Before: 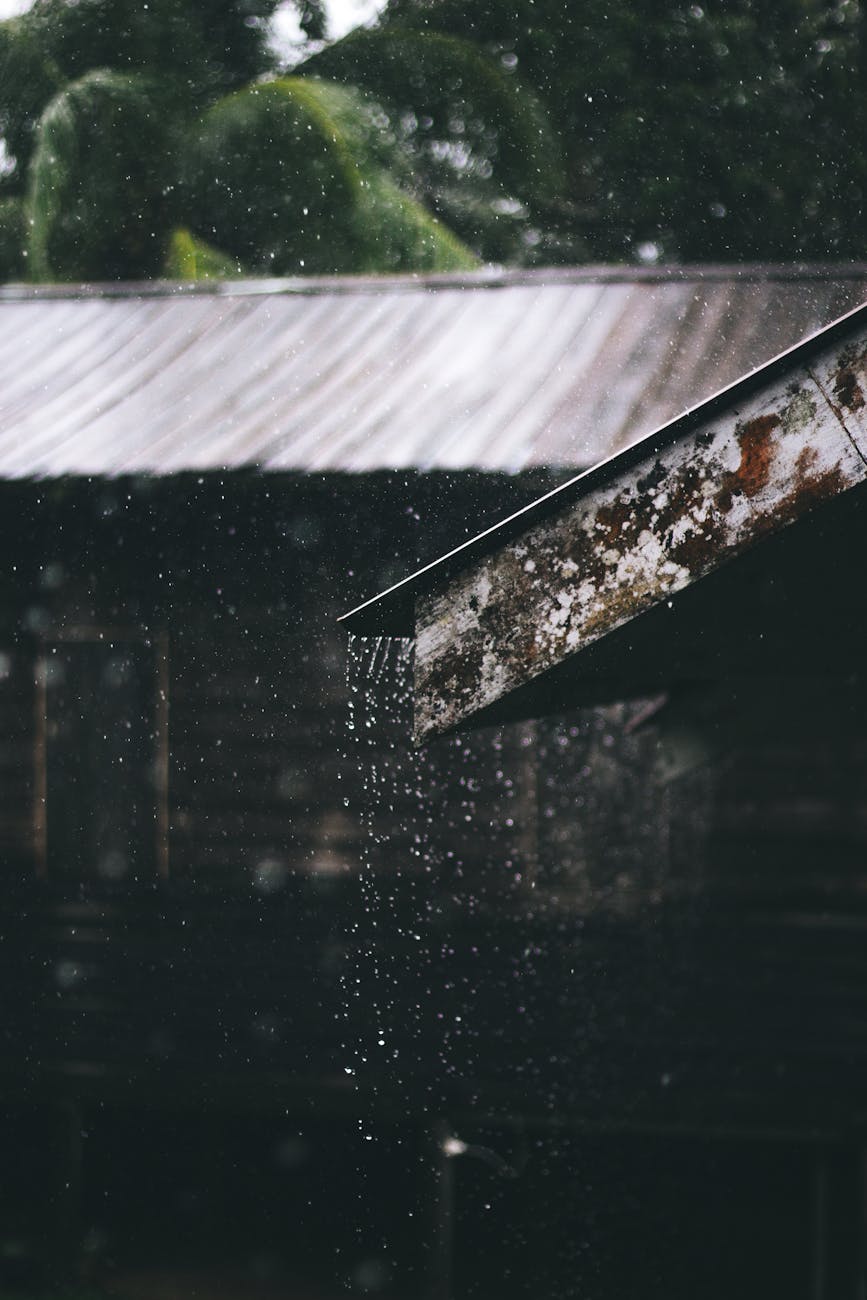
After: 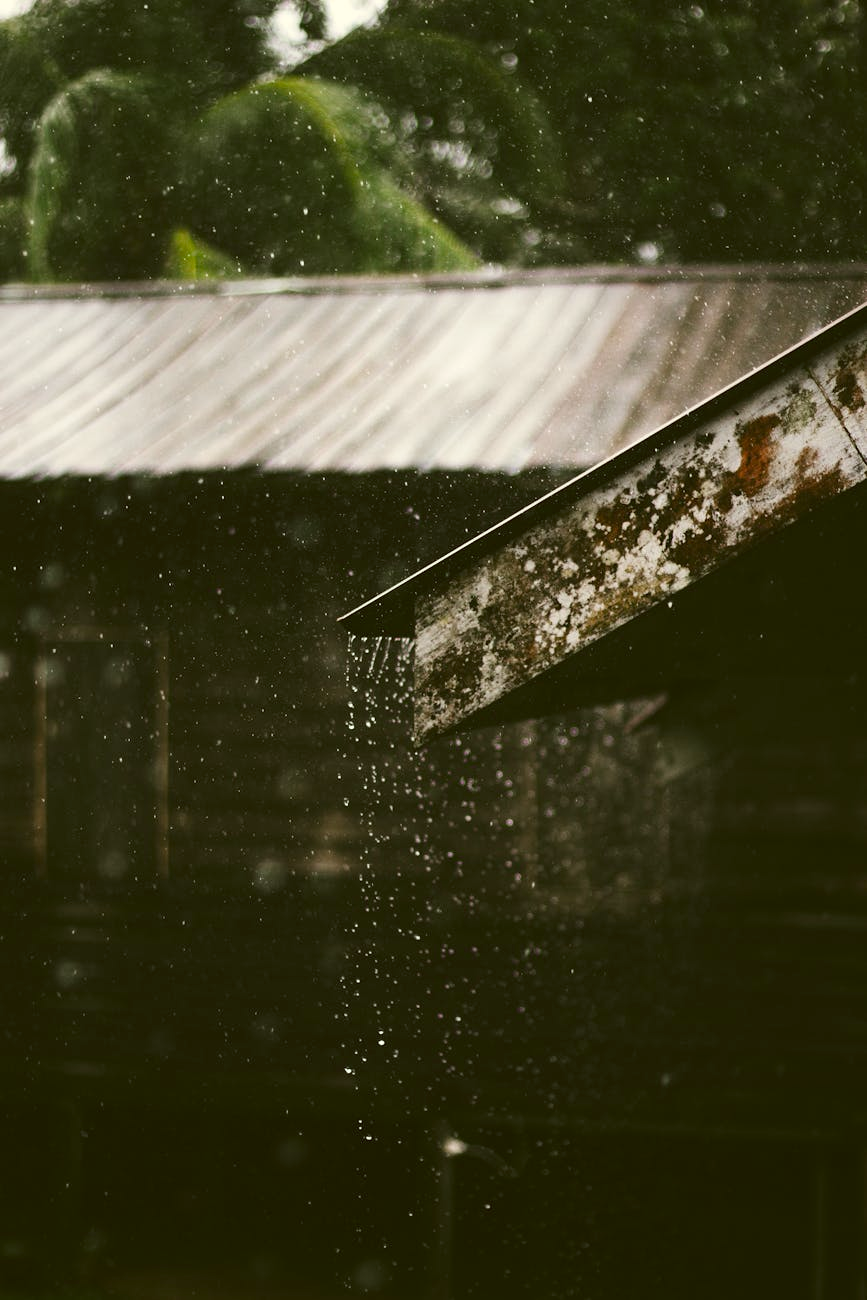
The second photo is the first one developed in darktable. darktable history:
color balance: contrast -0.5%
color correction: highlights a* -1.43, highlights b* 10.12, shadows a* 0.395, shadows b* 19.35
